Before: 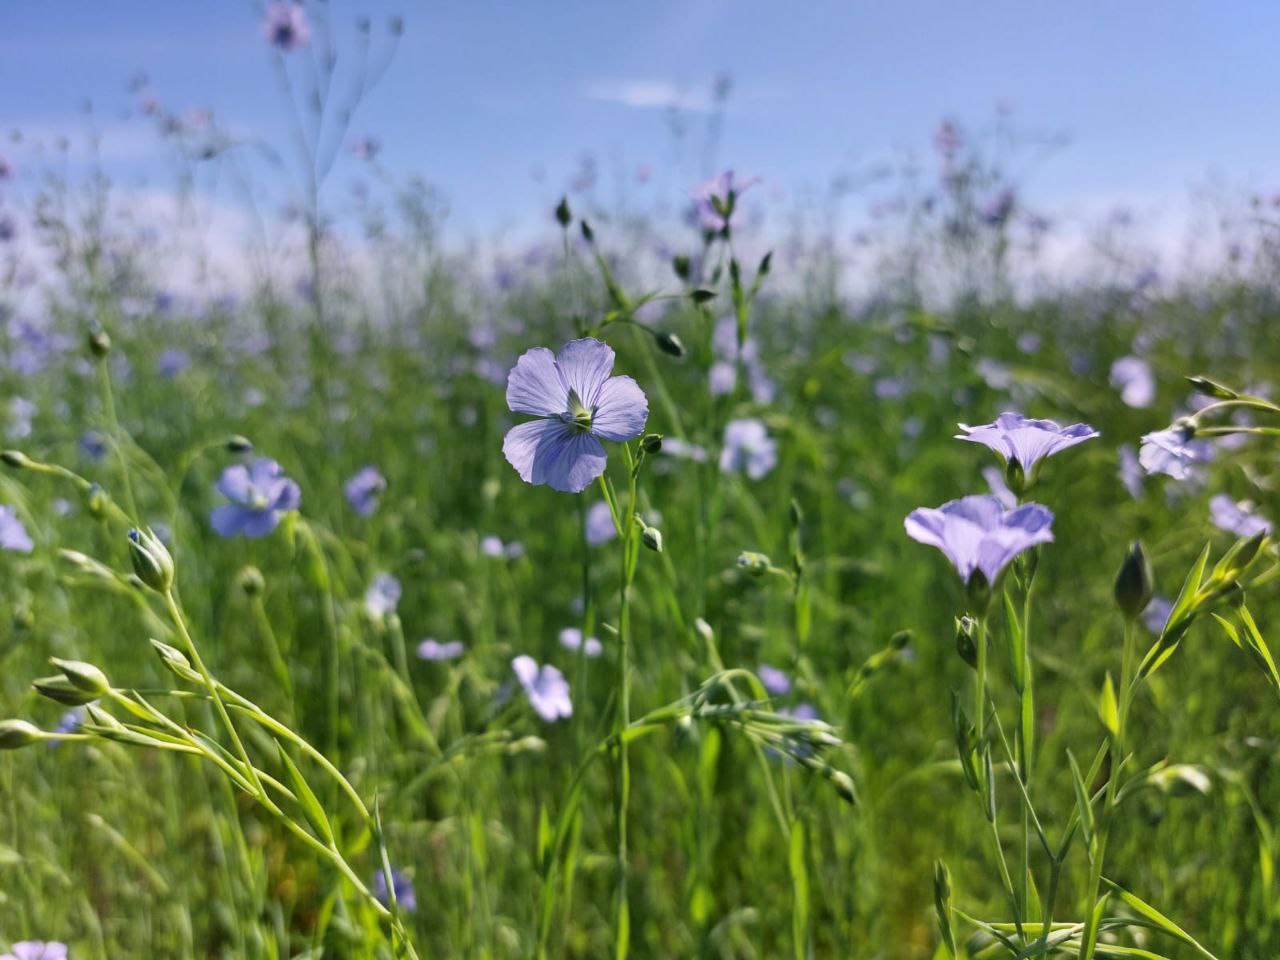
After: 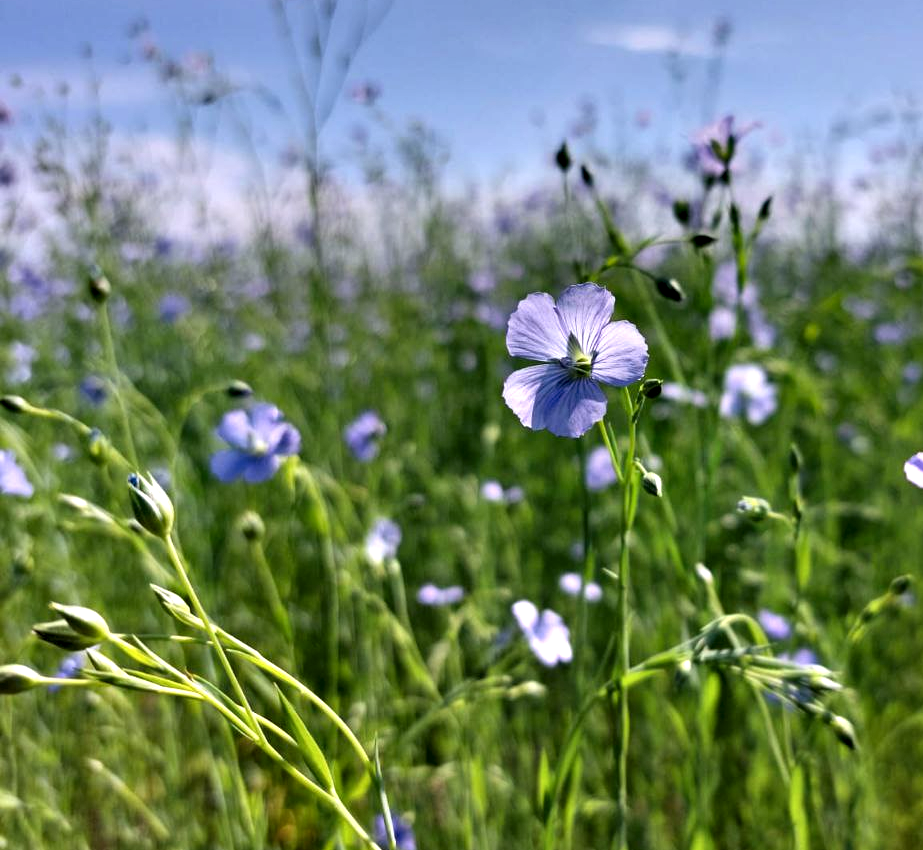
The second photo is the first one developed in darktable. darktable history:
crop: top 5.749%, right 27.867%, bottom 5.63%
contrast equalizer: y [[0.6 ×6], [0.55 ×6], [0 ×6], [0 ×6], [0 ×6]]
